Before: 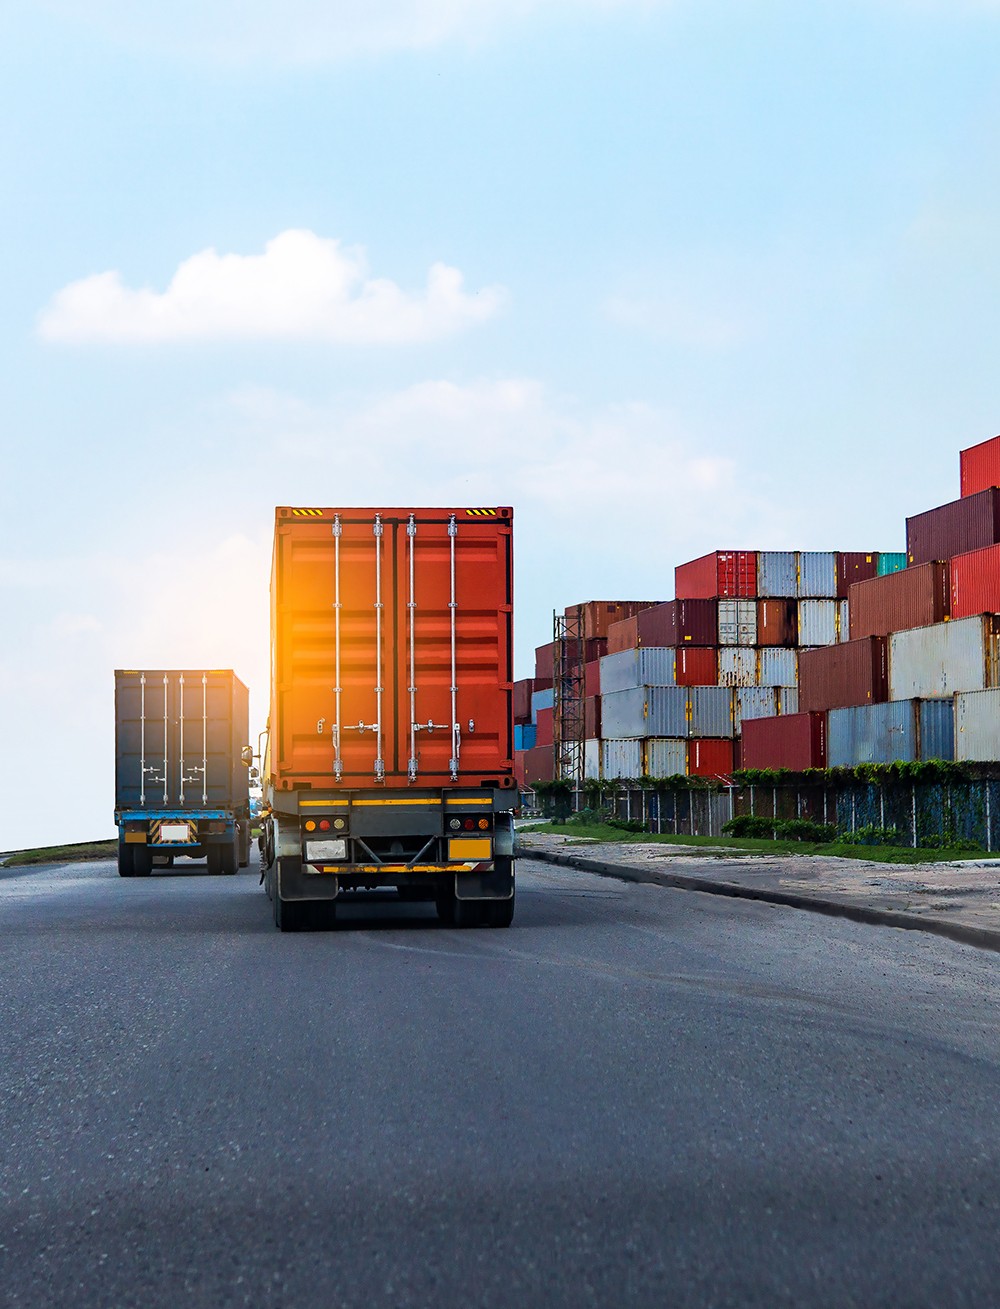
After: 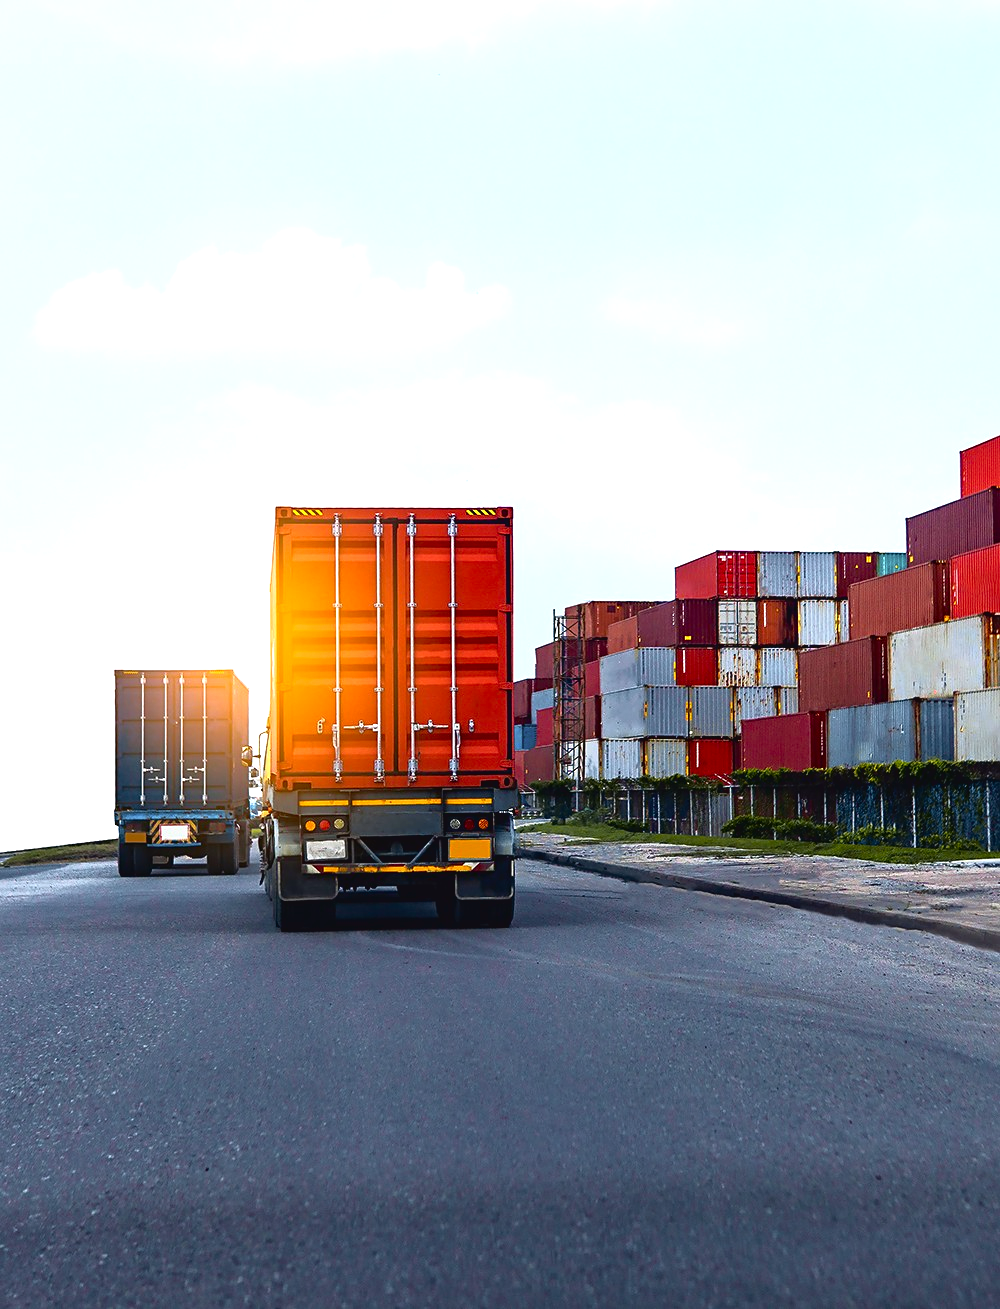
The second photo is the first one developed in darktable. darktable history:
exposure: black level correction 0.002, exposure 0.299 EV, compensate highlight preservation false
tone equalizer: -8 EV -0.001 EV, -7 EV 0.003 EV, -6 EV -0.005 EV, -5 EV -0.008 EV, -4 EV -0.057 EV, -3 EV -0.208 EV, -2 EV -0.237 EV, -1 EV 0.114 EV, +0 EV 0.324 EV, edges refinement/feathering 500, mask exposure compensation -1.26 EV, preserve details no
tone curve: curves: ch0 [(0, 0.036) (0.119, 0.115) (0.461, 0.479) (0.715, 0.767) (0.817, 0.865) (1, 0.998)]; ch1 [(0, 0) (0.377, 0.416) (0.44, 0.461) (0.487, 0.49) (0.514, 0.525) (0.538, 0.561) (0.67, 0.713) (1, 1)]; ch2 [(0, 0) (0.38, 0.405) (0.463, 0.445) (0.492, 0.486) (0.529, 0.533) (0.578, 0.59) (0.653, 0.698) (1, 1)], color space Lab, independent channels, preserve colors none
sharpen: amount 0.216
